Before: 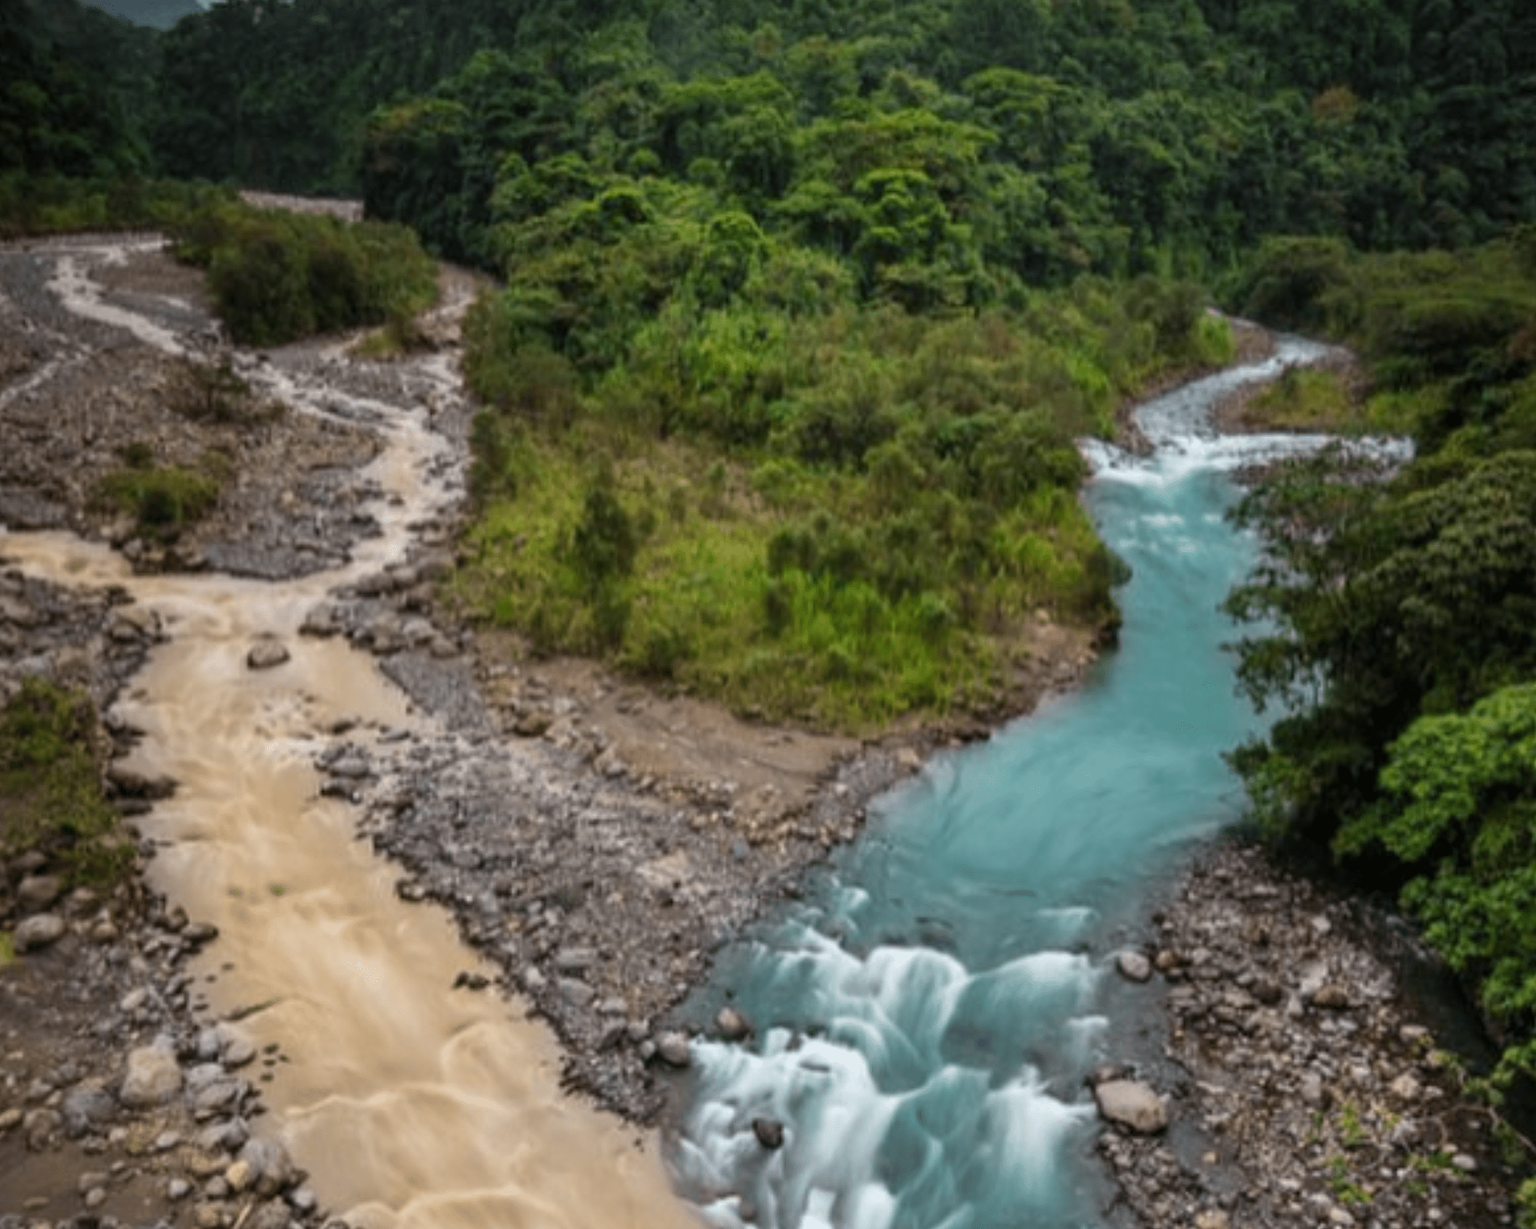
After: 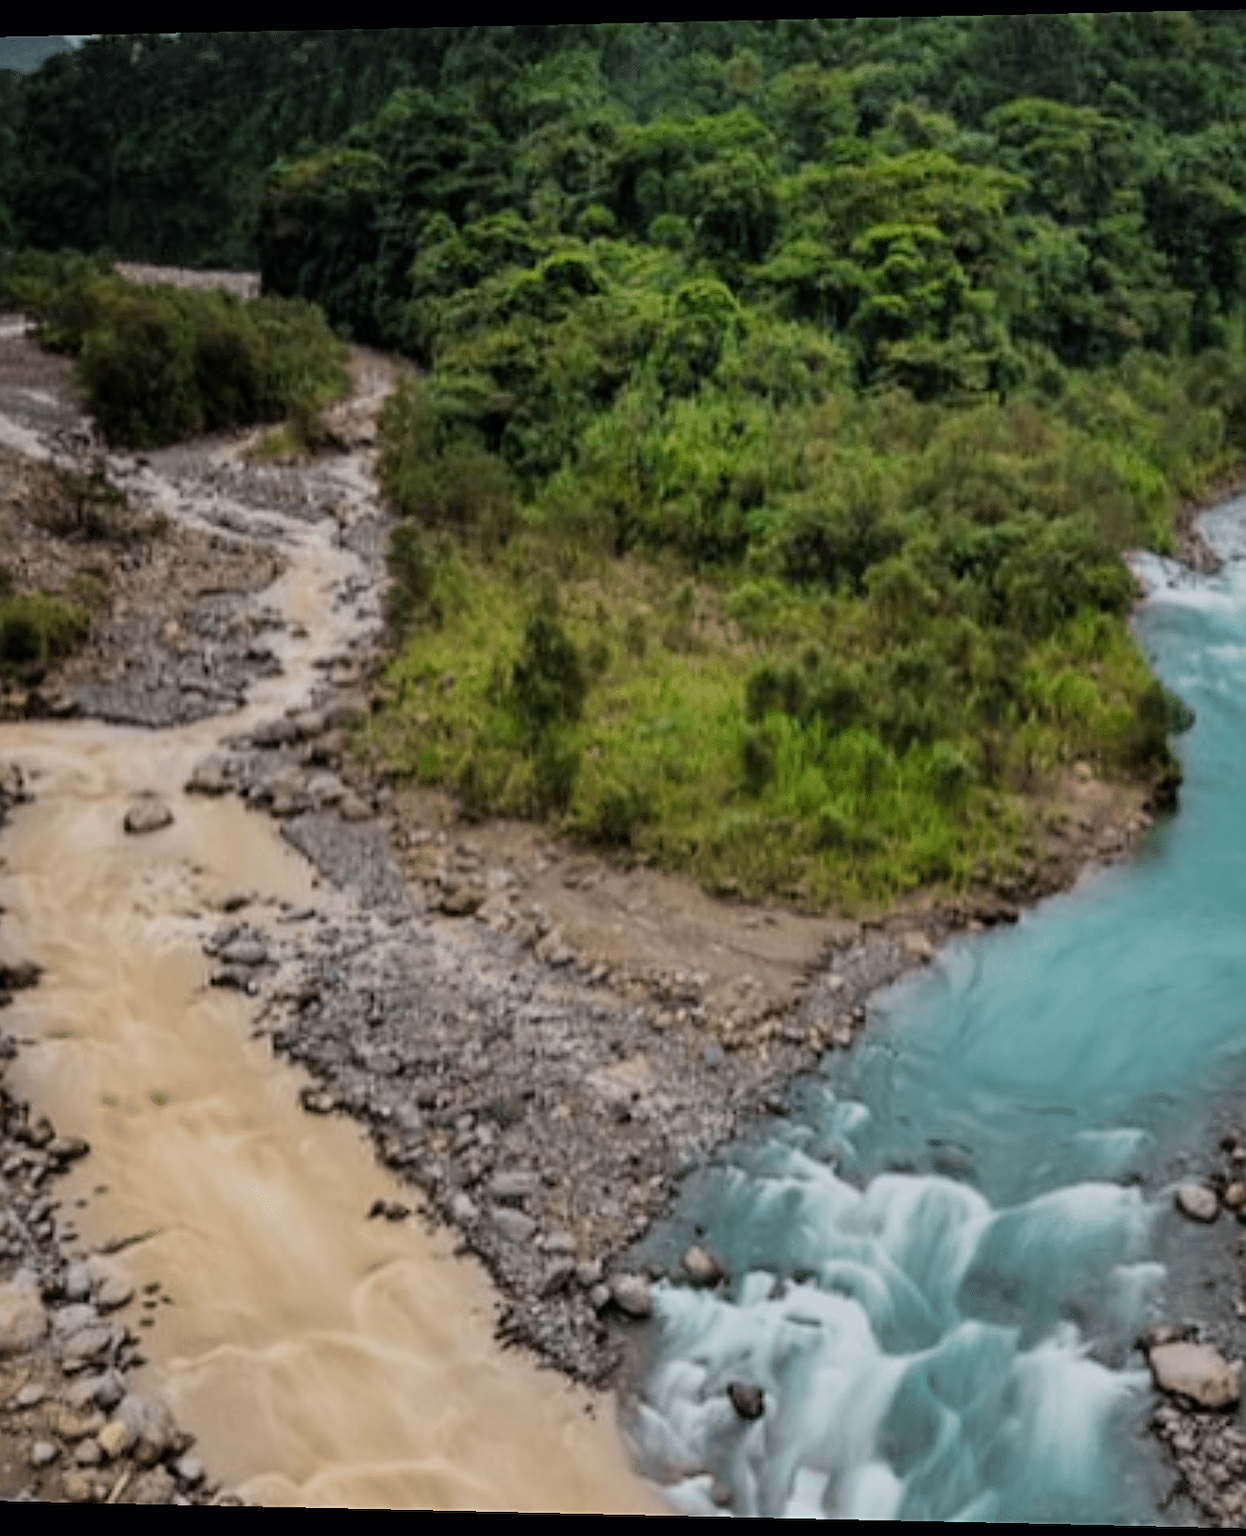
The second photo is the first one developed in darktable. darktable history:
crop and rotate: left 8.786%, right 24.548%
rotate and perspective: lens shift (horizontal) -0.055, automatic cropping off
exposure: exposure 0.127 EV, compensate highlight preservation false
sharpen: on, module defaults
filmic rgb: black relative exposure -7.65 EV, white relative exposure 4.56 EV, hardness 3.61, color science v6 (2022)
